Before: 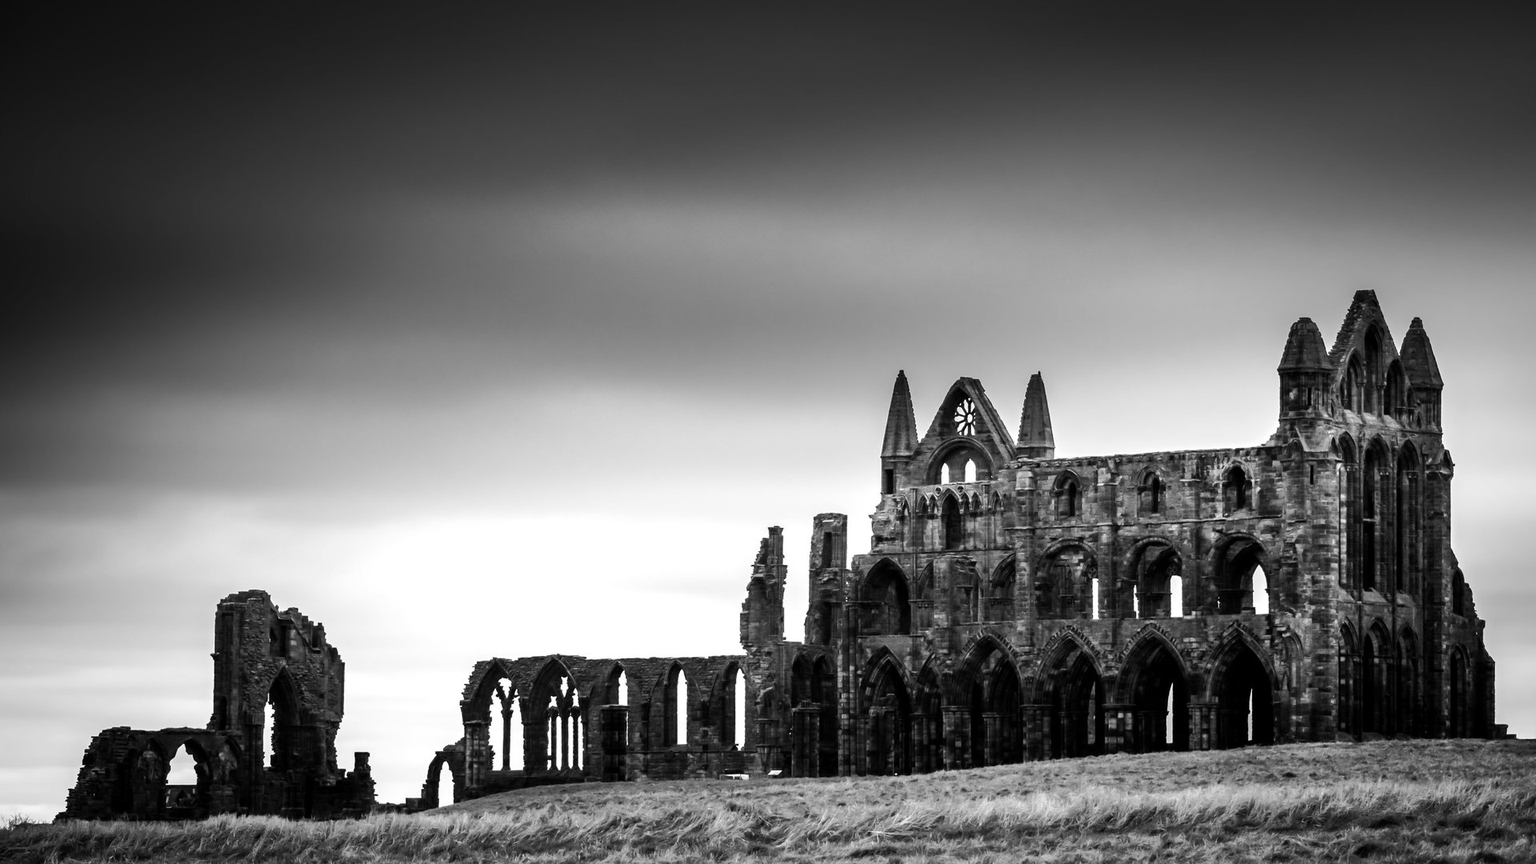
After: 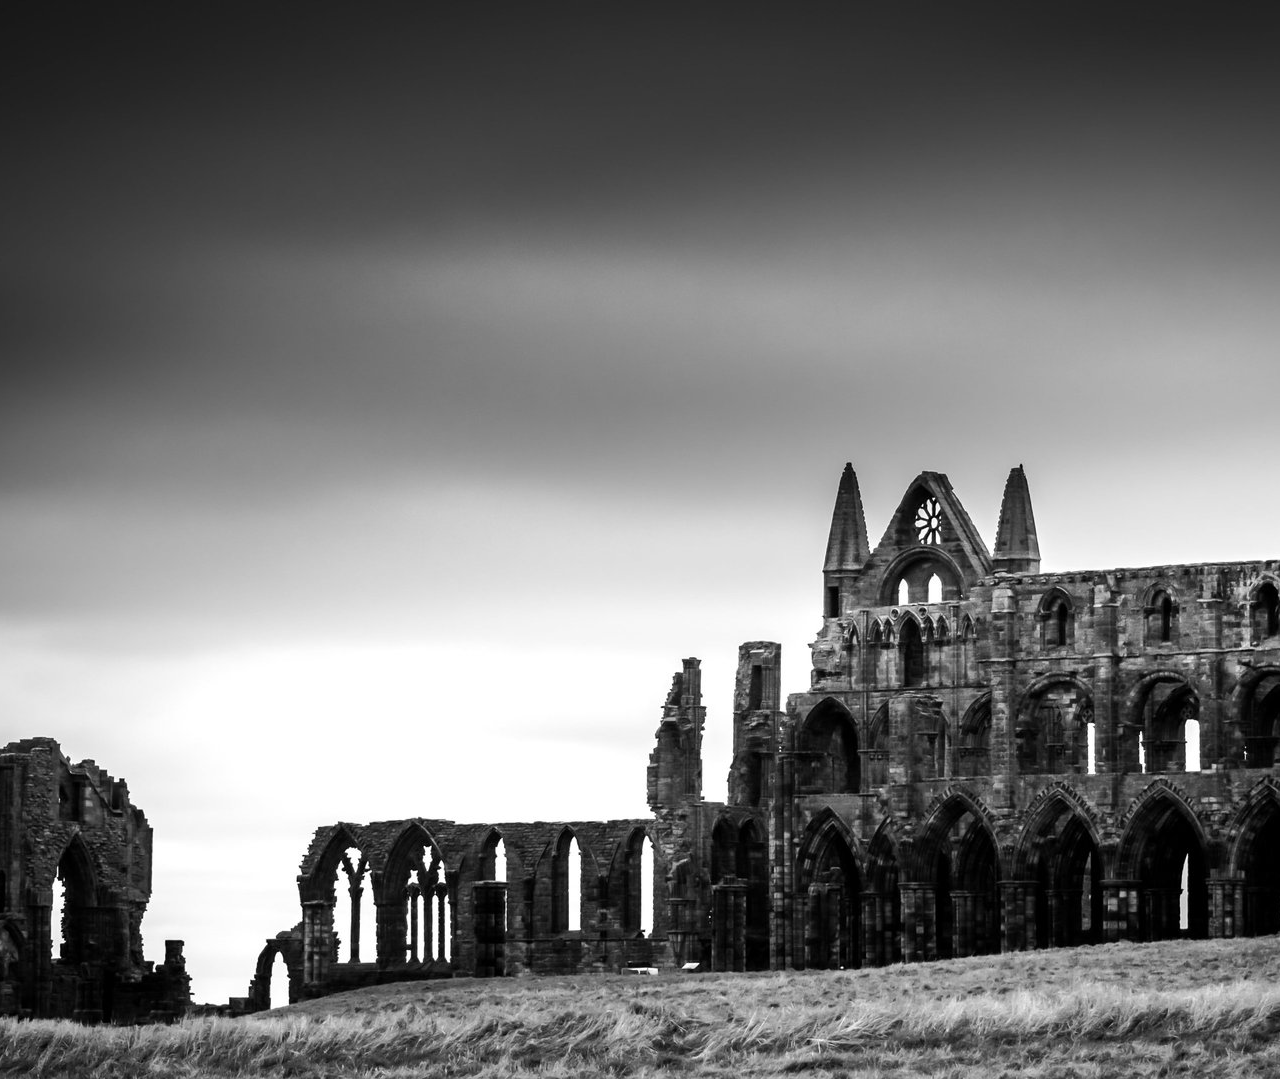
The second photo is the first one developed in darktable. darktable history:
crop and rotate: left 14.498%, right 18.787%
exposure: compensate highlight preservation false
